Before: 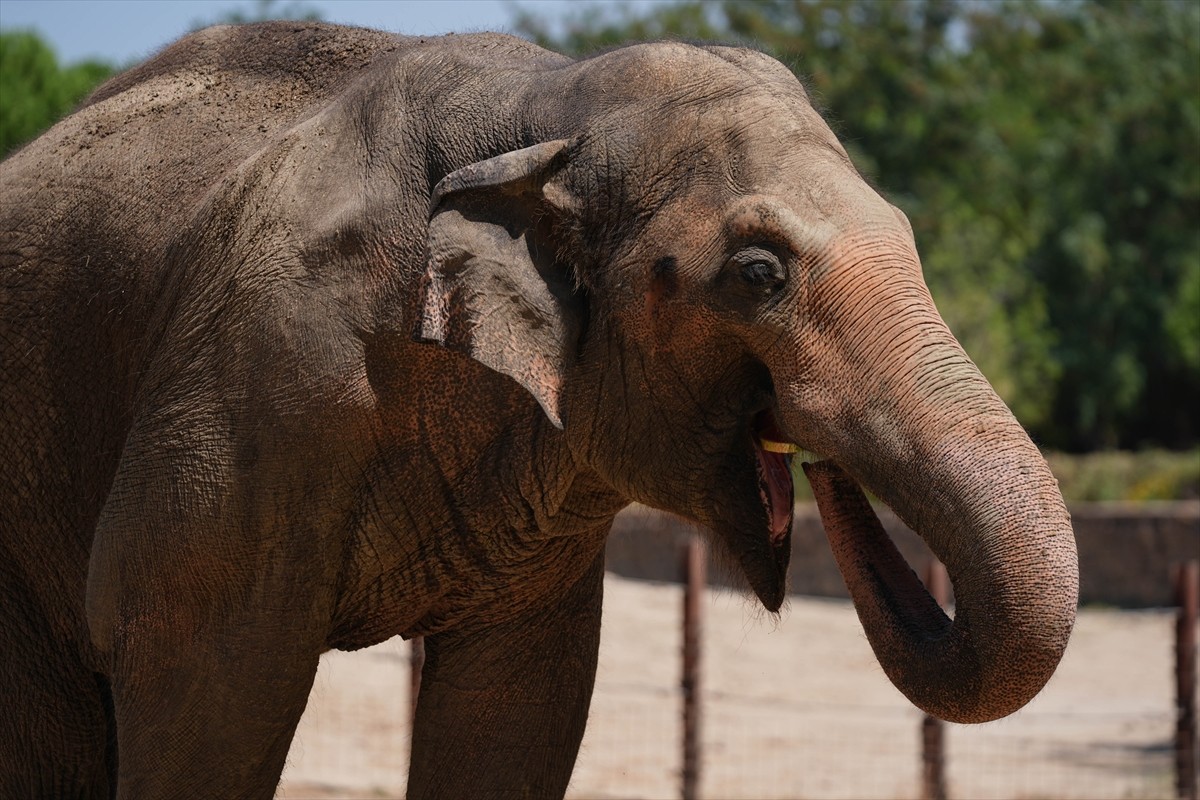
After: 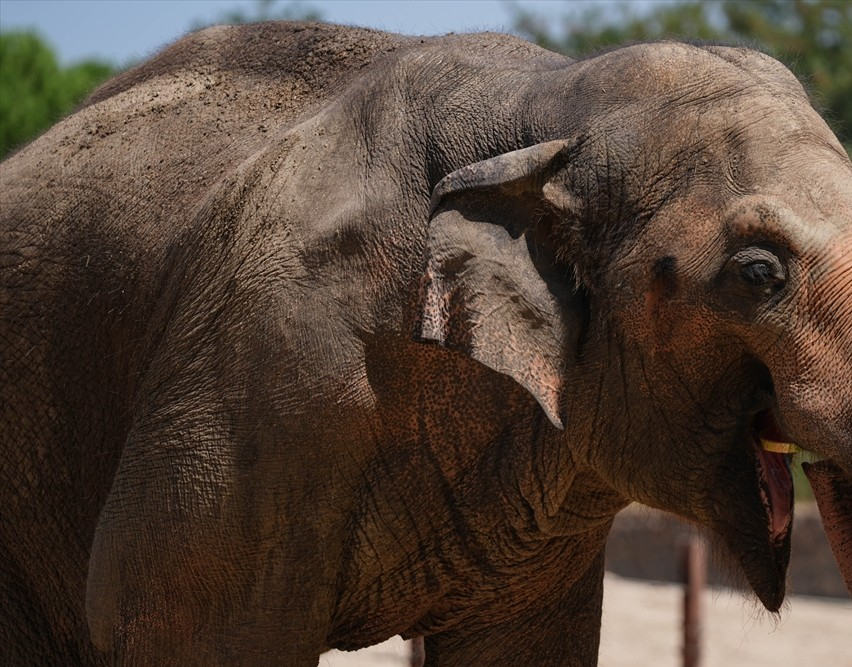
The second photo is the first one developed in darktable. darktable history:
crop: right 28.995%, bottom 16.523%
